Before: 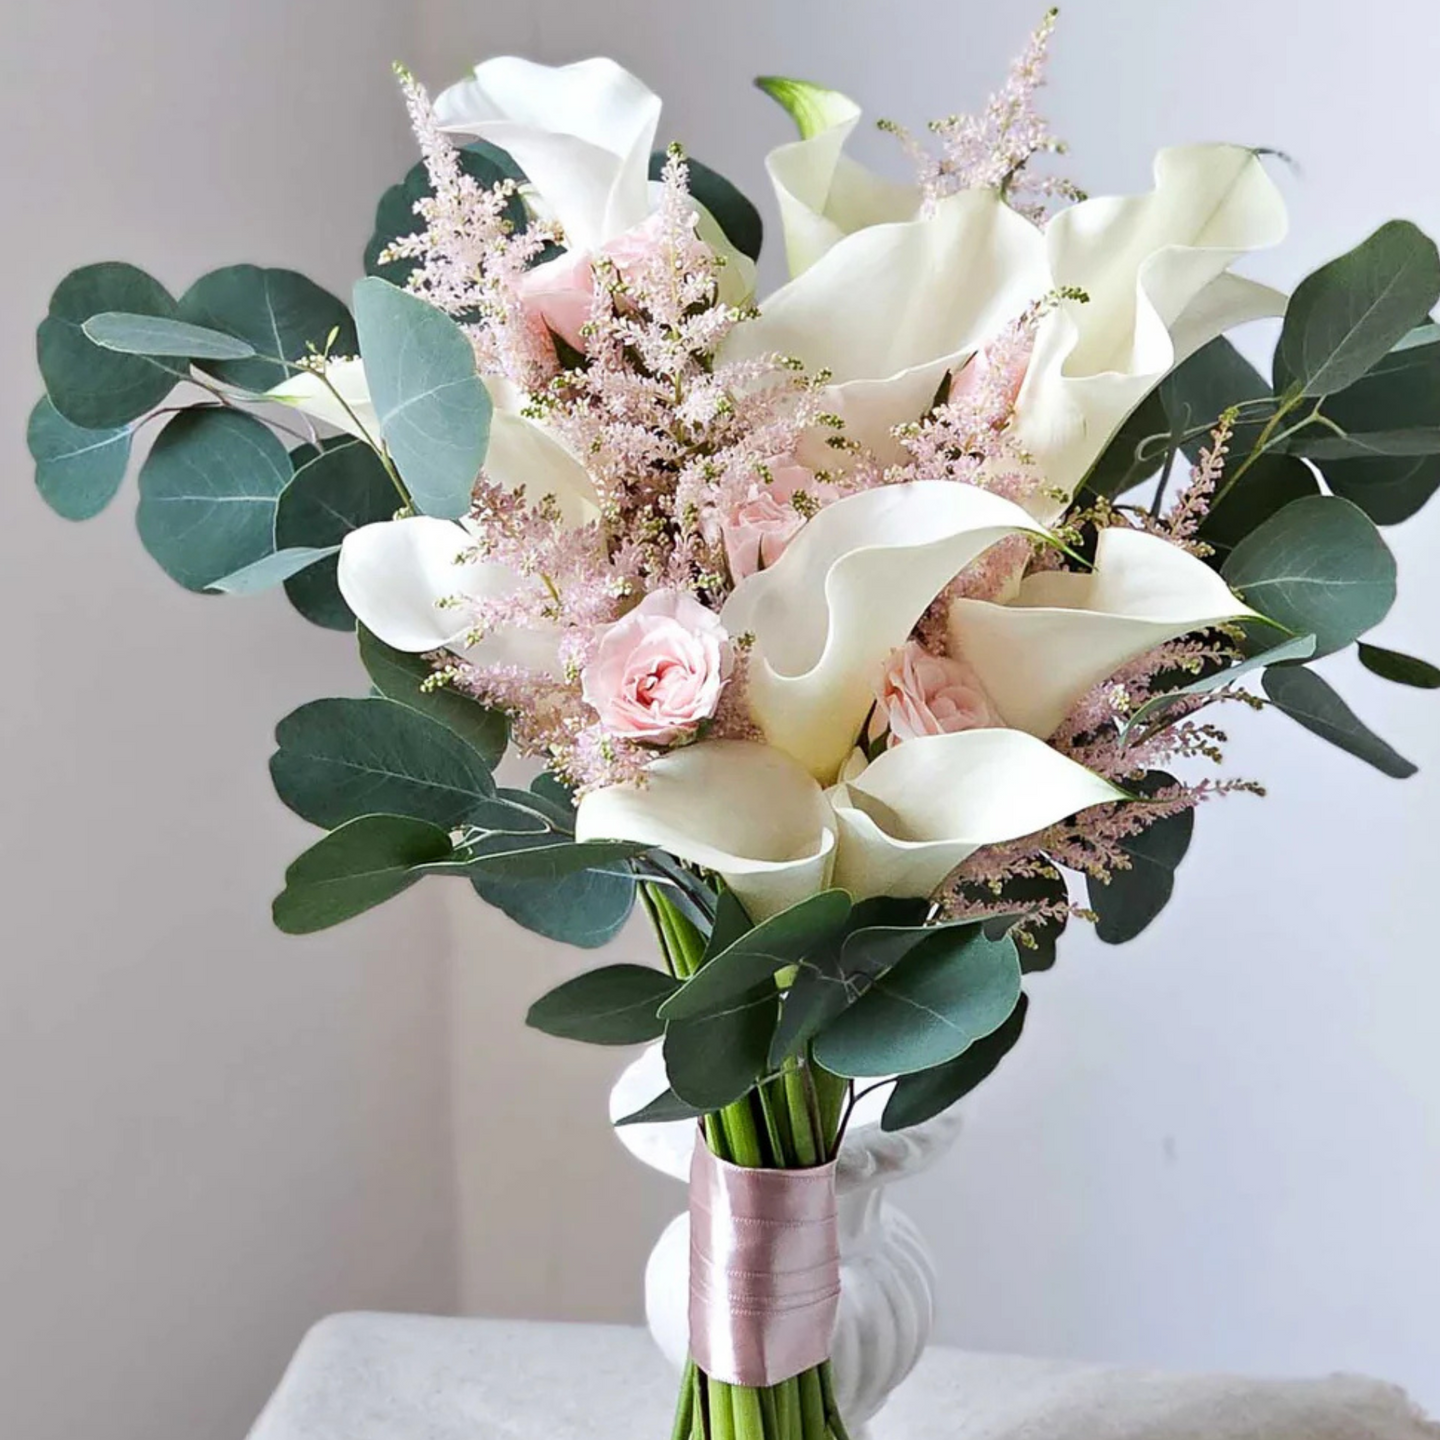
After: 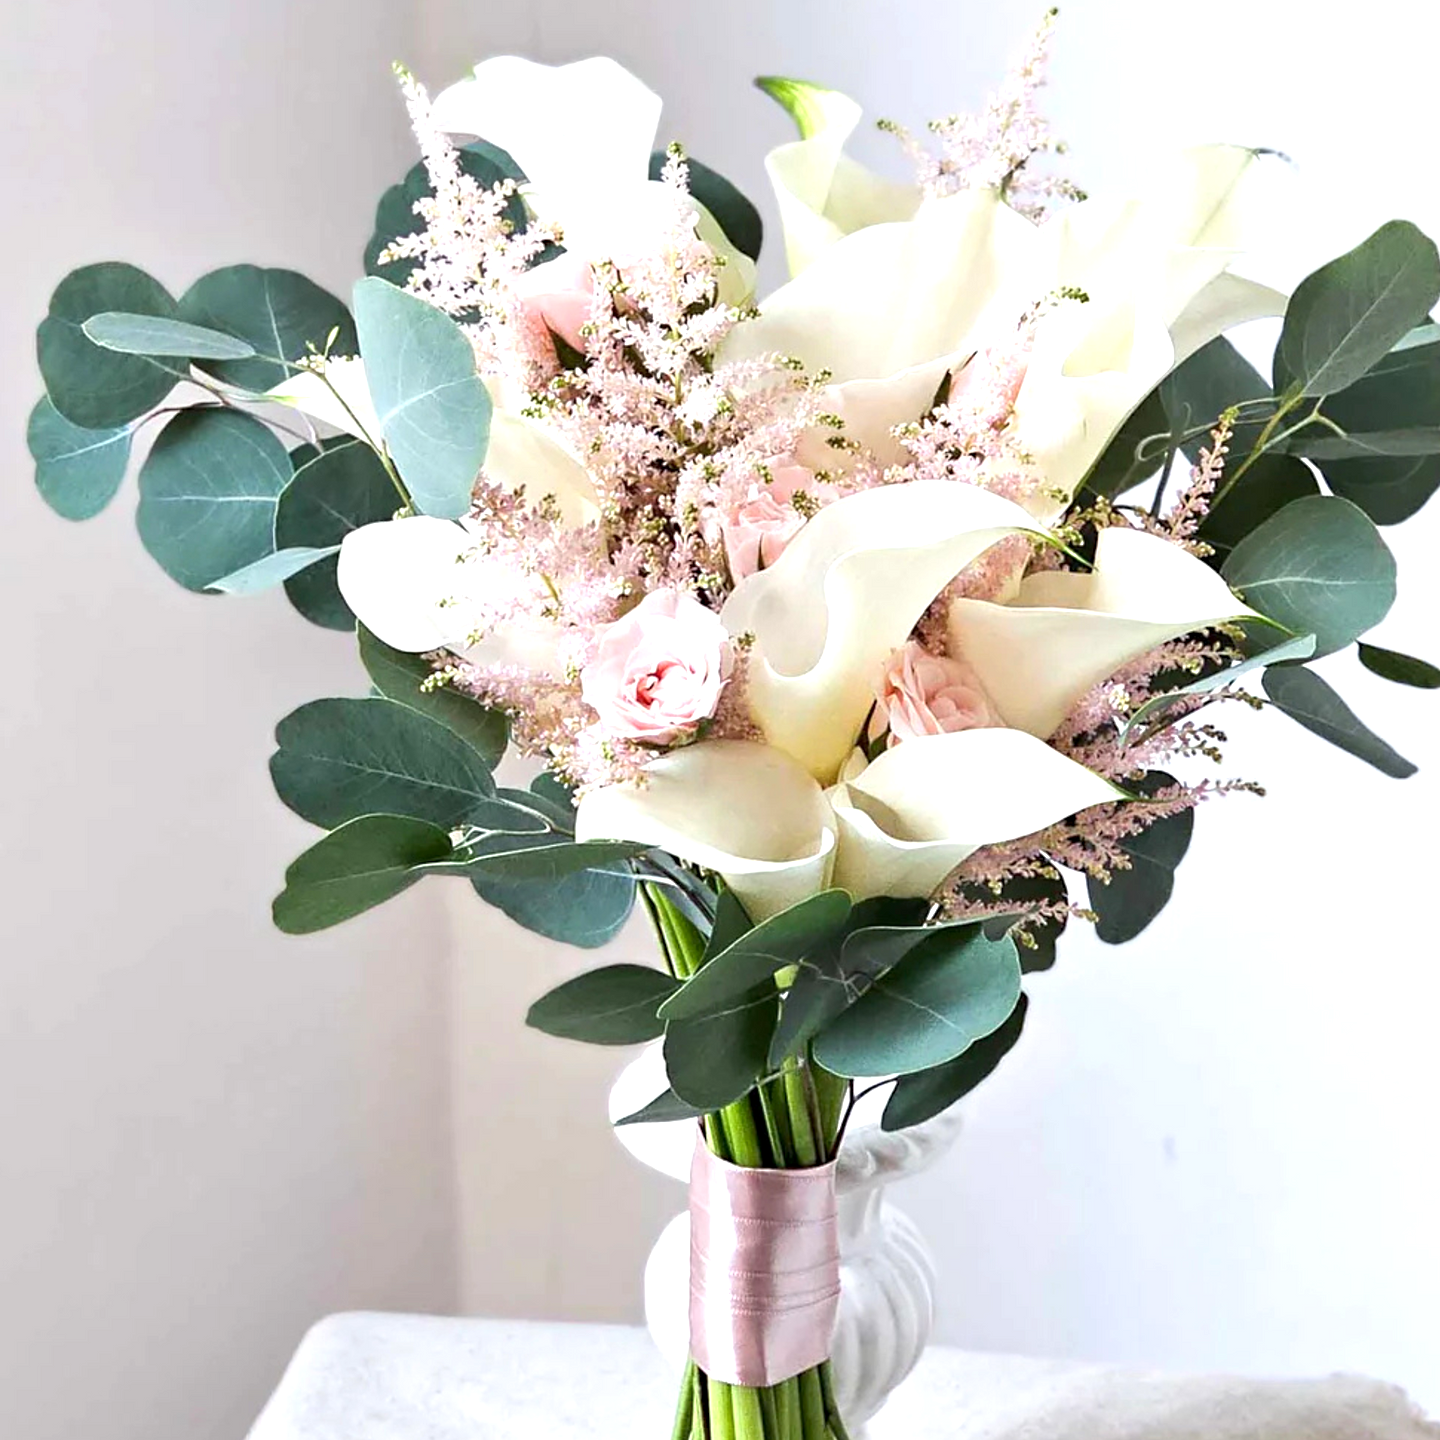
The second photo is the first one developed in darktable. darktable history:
exposure: black level correction 0.001, exposure 0.675 EV, compensate highlight preservation false
sharpen: radius 5.33, amount 0.31, threshold 26.284
